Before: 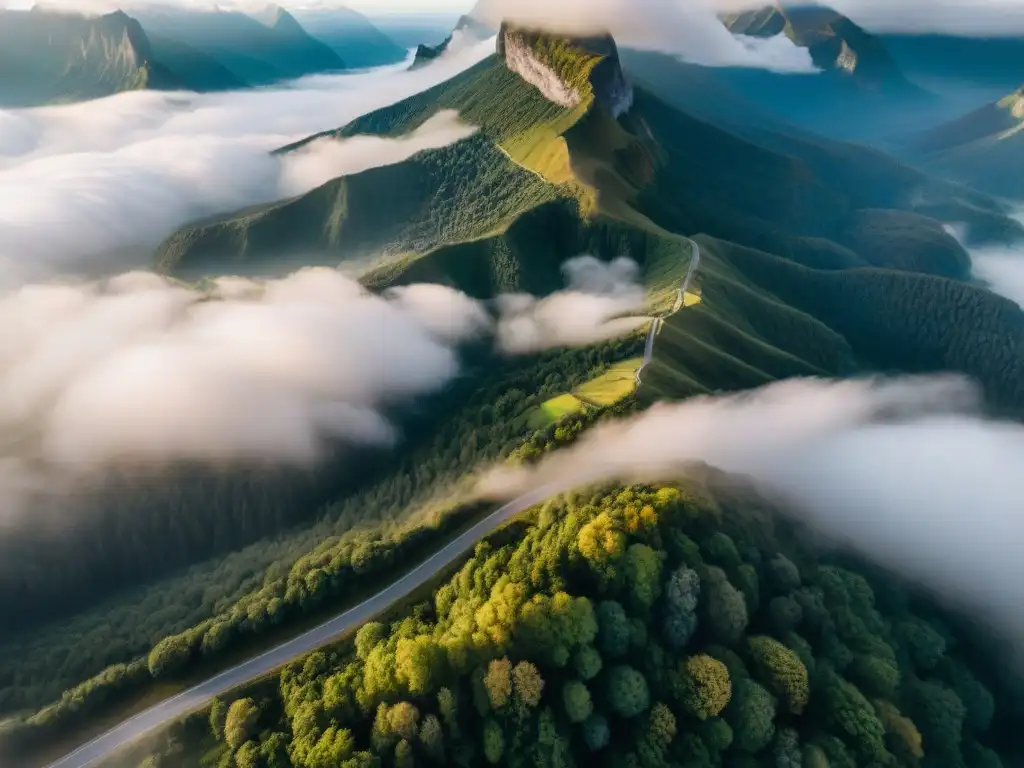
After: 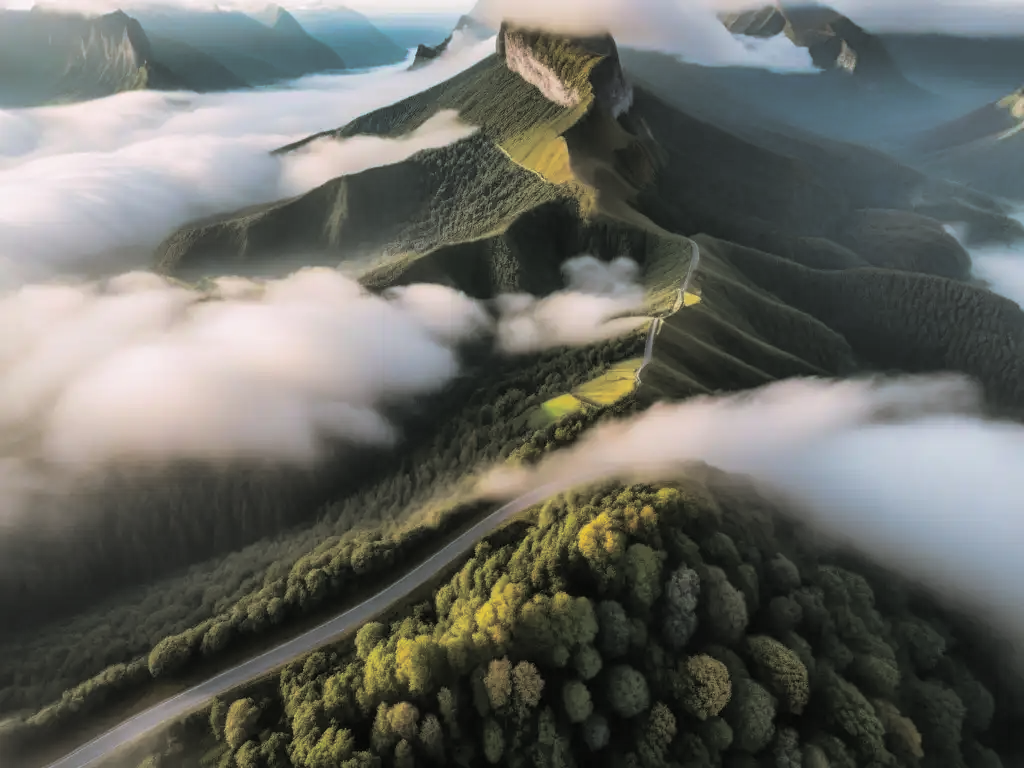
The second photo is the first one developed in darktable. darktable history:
split-toning: shadows › hue 46.8°, shadows › saturation 0.17, highlights › hue 316.8°, highlights › saturation 0.27, balance -51.82
